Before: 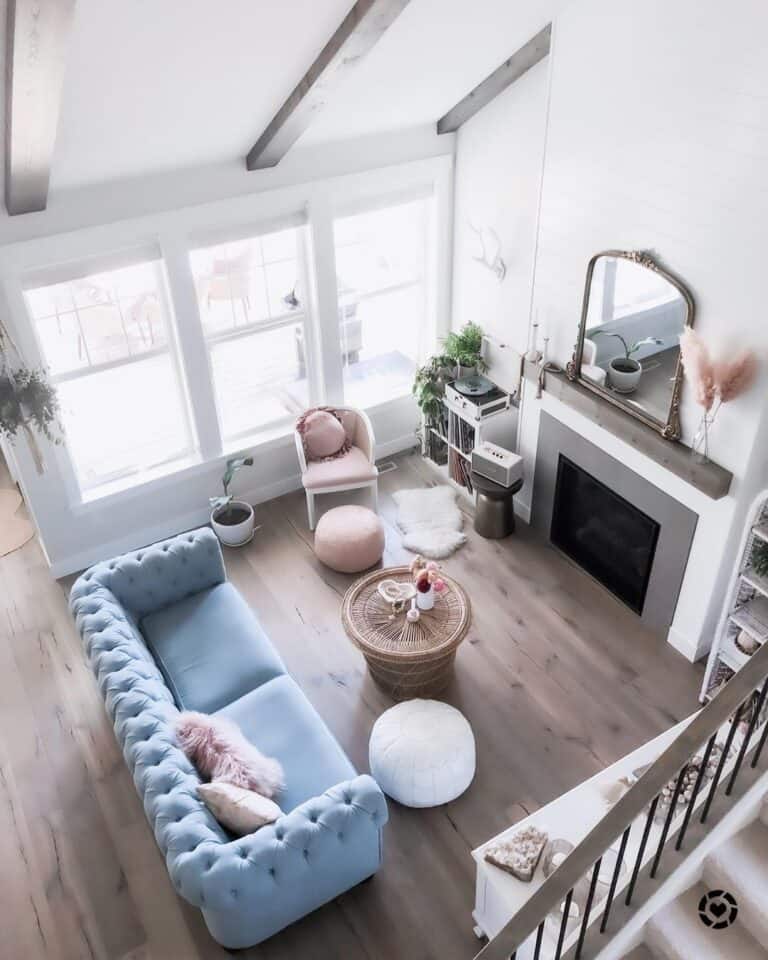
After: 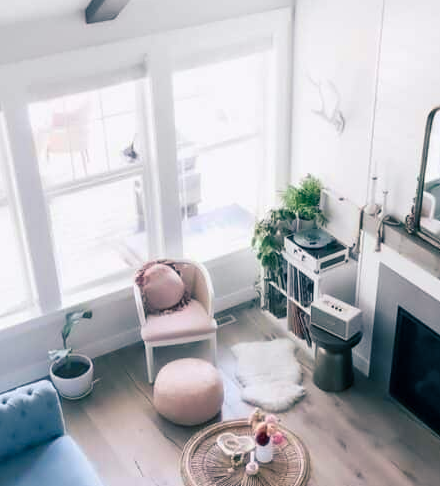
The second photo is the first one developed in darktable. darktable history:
crop: left 20.974%, top 15.382%, right 21.61%, bottom 33.992%
color balance rgb: shadows lift › luminance -29.177%, shadows lift › chroma 10.12%, shadows lift › hue 229.91°, power › chroma 0.288%, power › hue 22.39°, perceptual saturation grading › global saturation 25.226%
